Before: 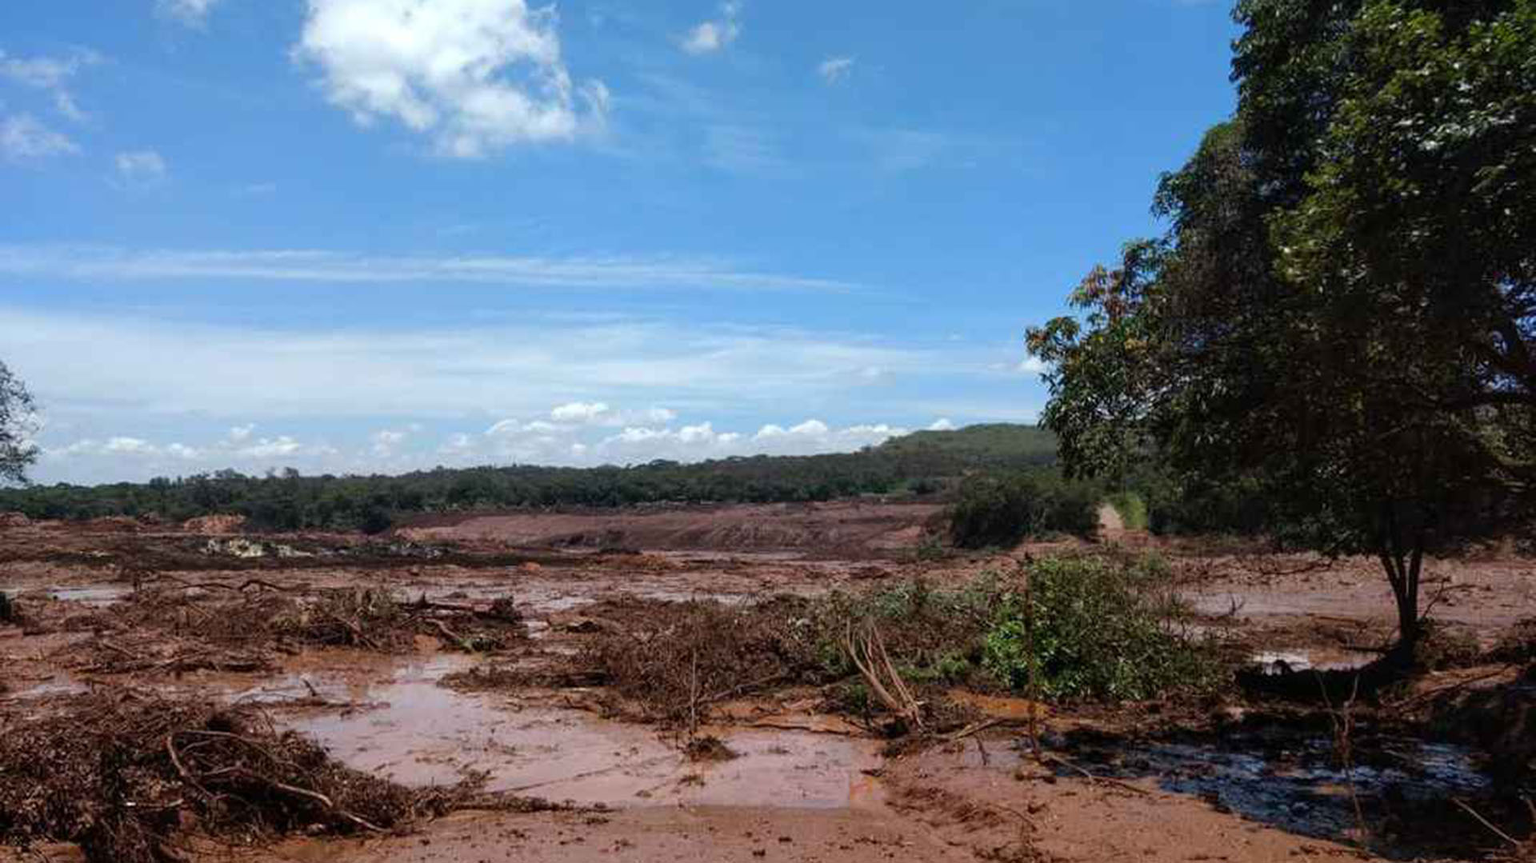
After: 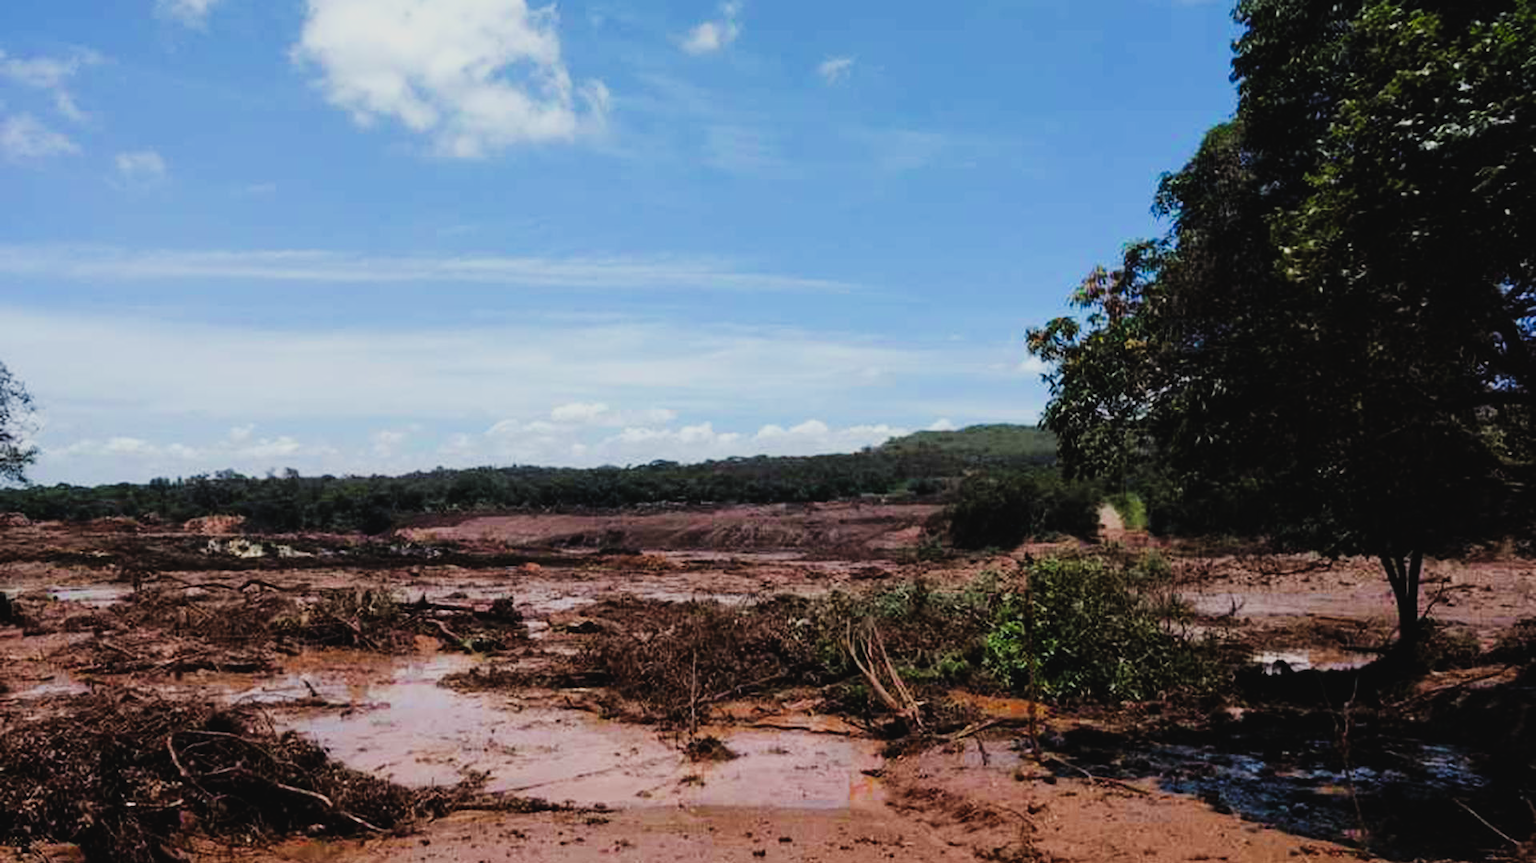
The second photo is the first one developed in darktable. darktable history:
exposure: compensate highlight preservation false
filmic rgb: black relative exposure -6.95 EV, white relative exposure 5.66 EV, hardness 2.86
tone curve: curves: ch0 [(0, 0.032) (0.181, 0.156) (0.751, 0.829) (1, 1)], preserve colors none
